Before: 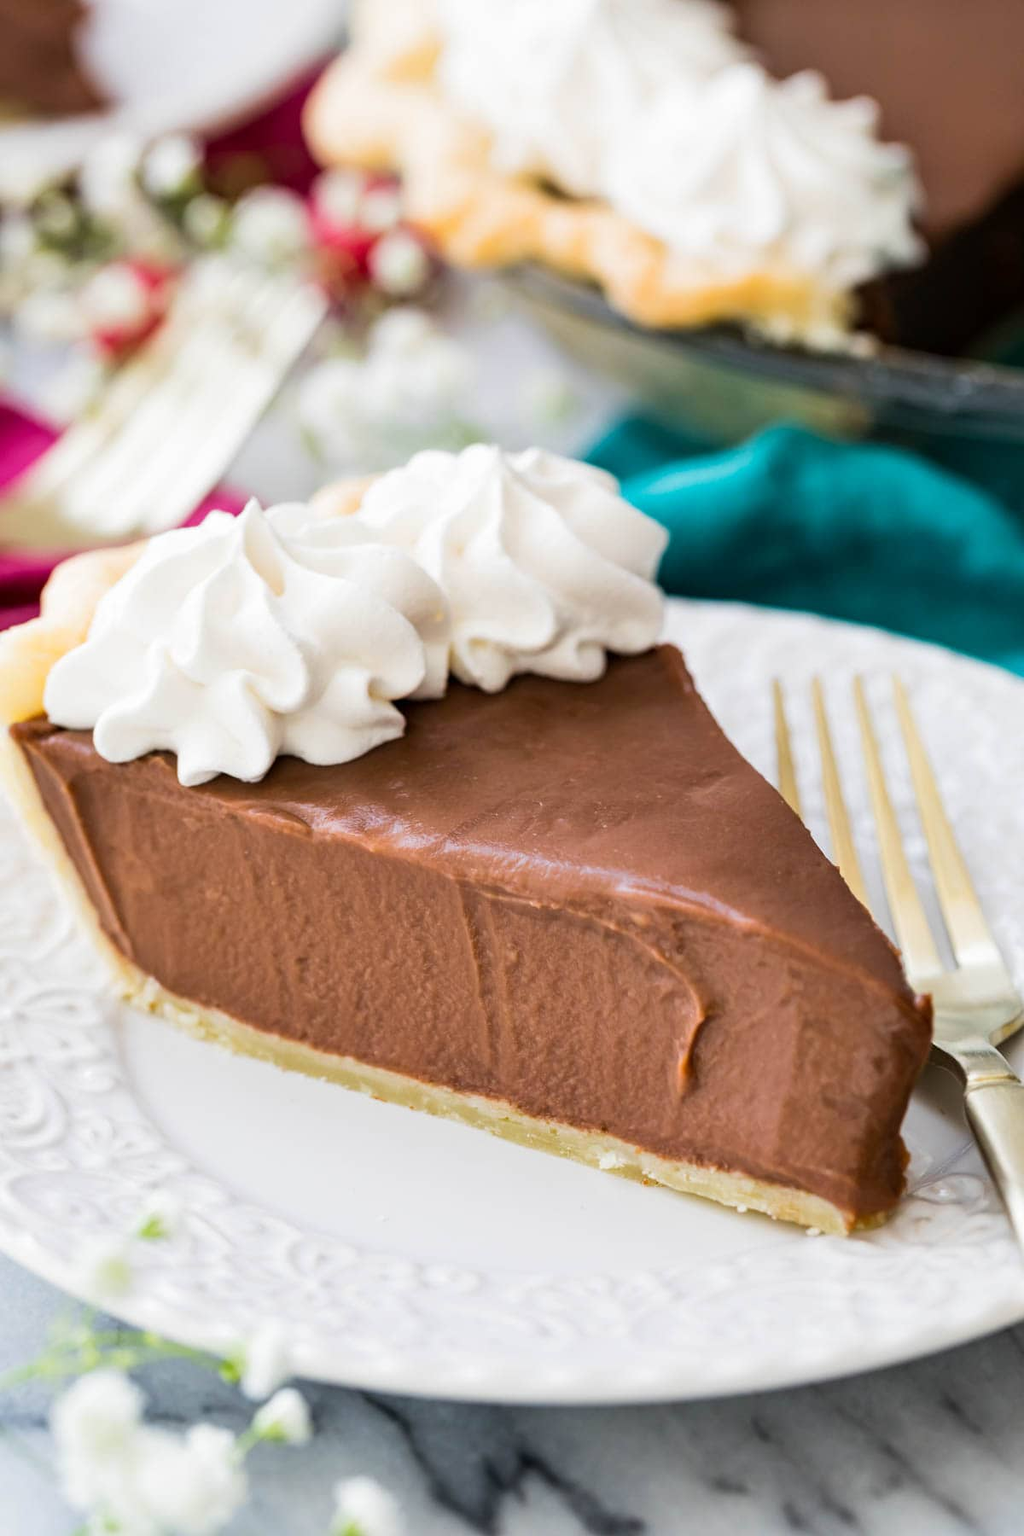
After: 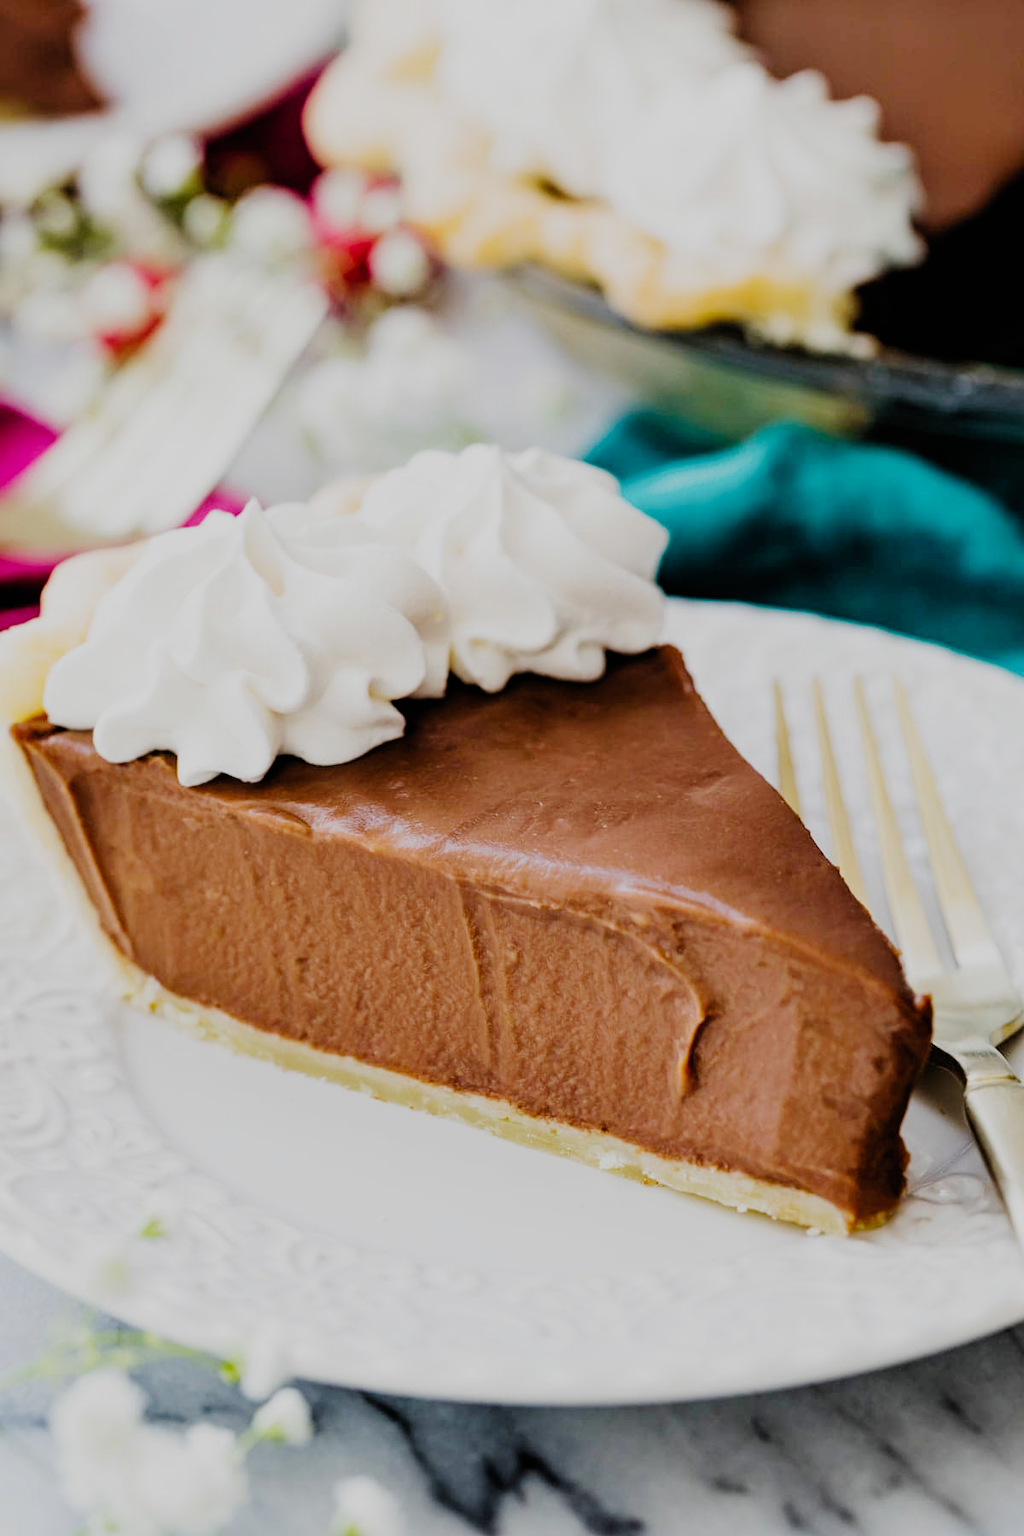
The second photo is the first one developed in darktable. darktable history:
exposure: black level correction -0.025, exposure -0.121 EV, compensate highlight preservation false
filmic rgb: black relative exposure -3.24 EV, white relative exposure 7.04 EV, hardness 1.46, contrast 1.354, add noise in highlights 0.001, preserve chrominance no, color science v3 (2019), use custom middle-gray values true, contrast in highlights soft
